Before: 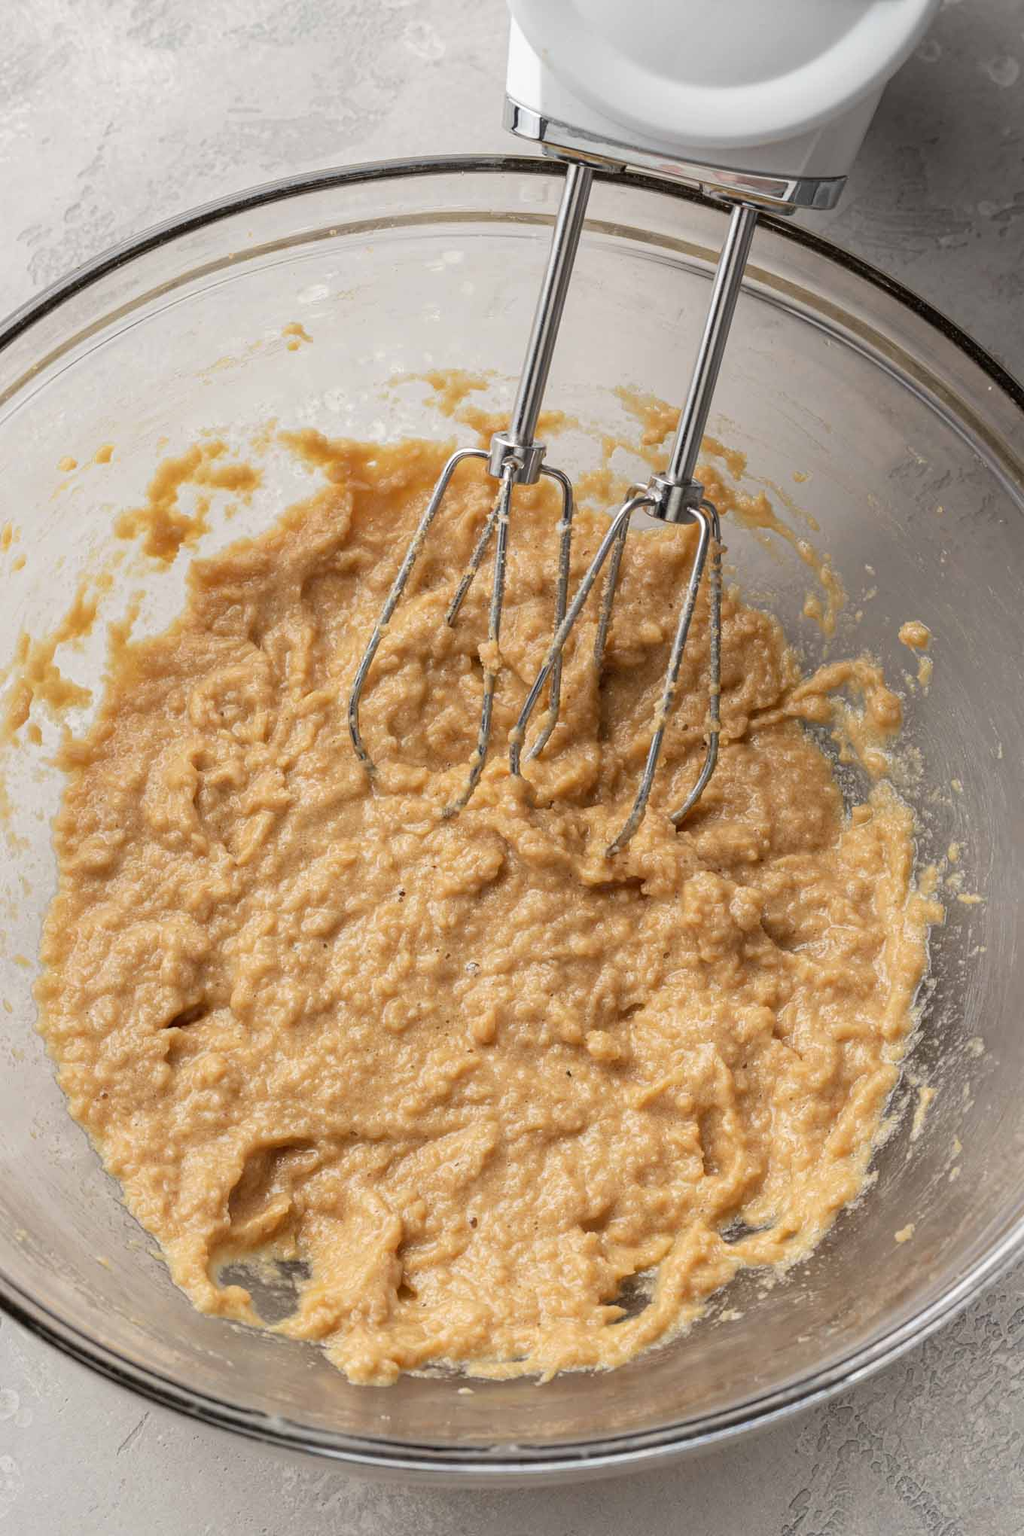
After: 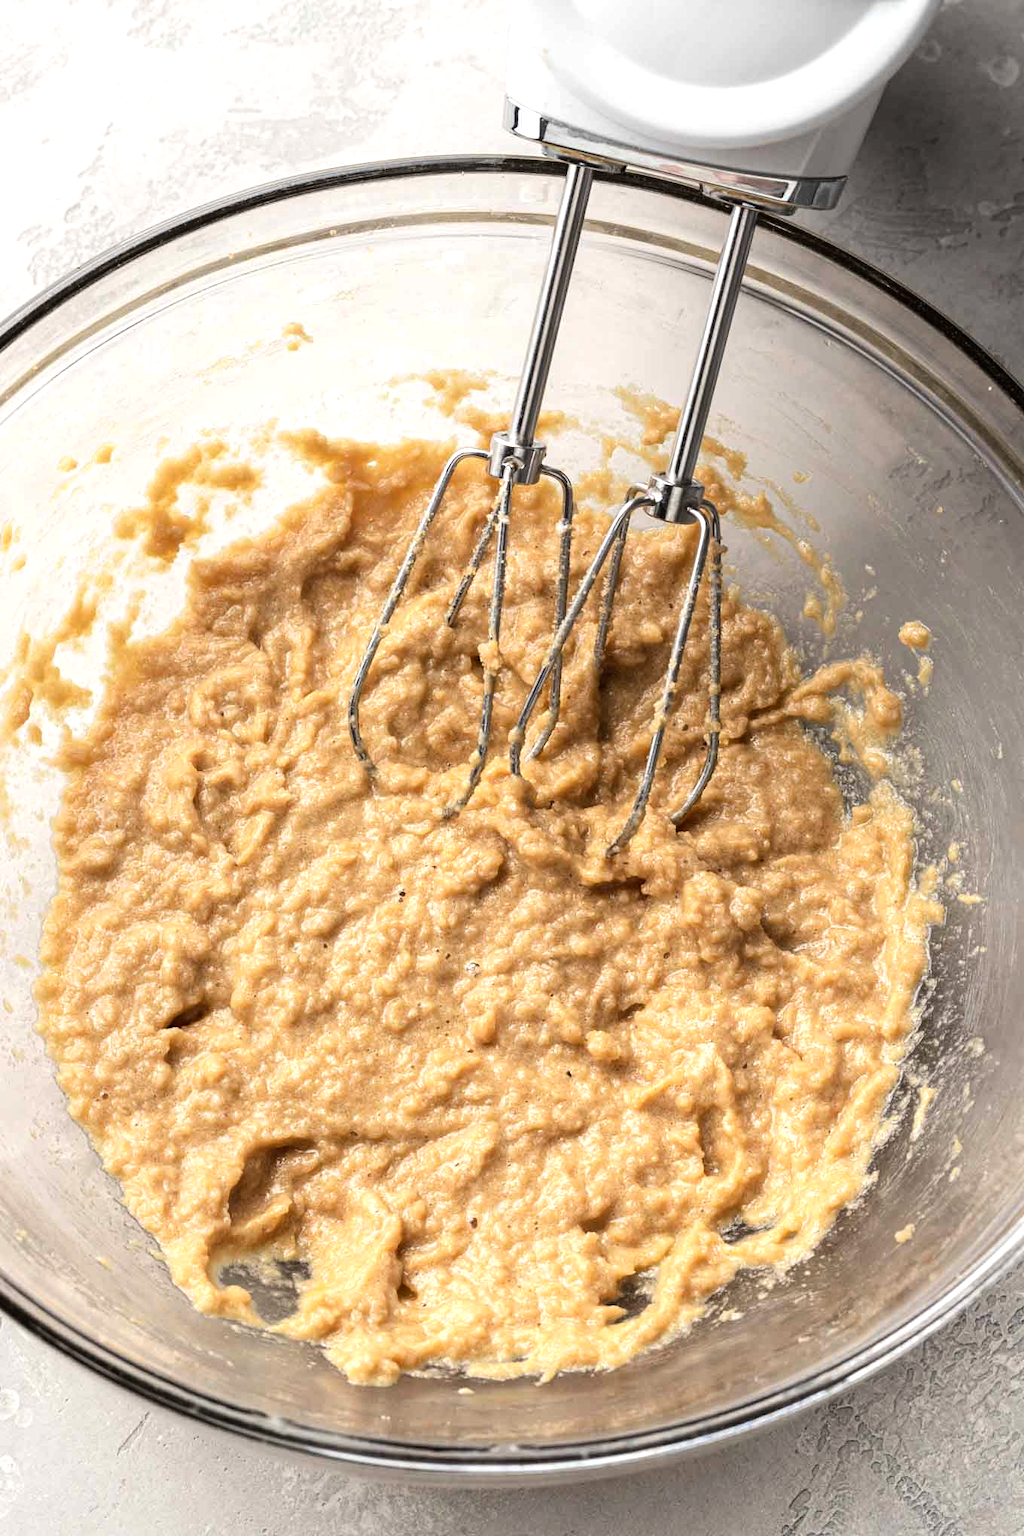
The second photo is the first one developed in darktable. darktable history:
tone equalizer: -8 EV -0.748 EV, -7 EV -0.692 EV, -6 EV -0.597 EV, -5 EV -0.396 EV, -3 EV 0.386 EV, -2 EV 0.6 EV, -1 EV 0.687 EV, +0 EV 0.726 EV, edges refinement/feathering 500, mask exposure compensation -1.57 EV, preserve details no
